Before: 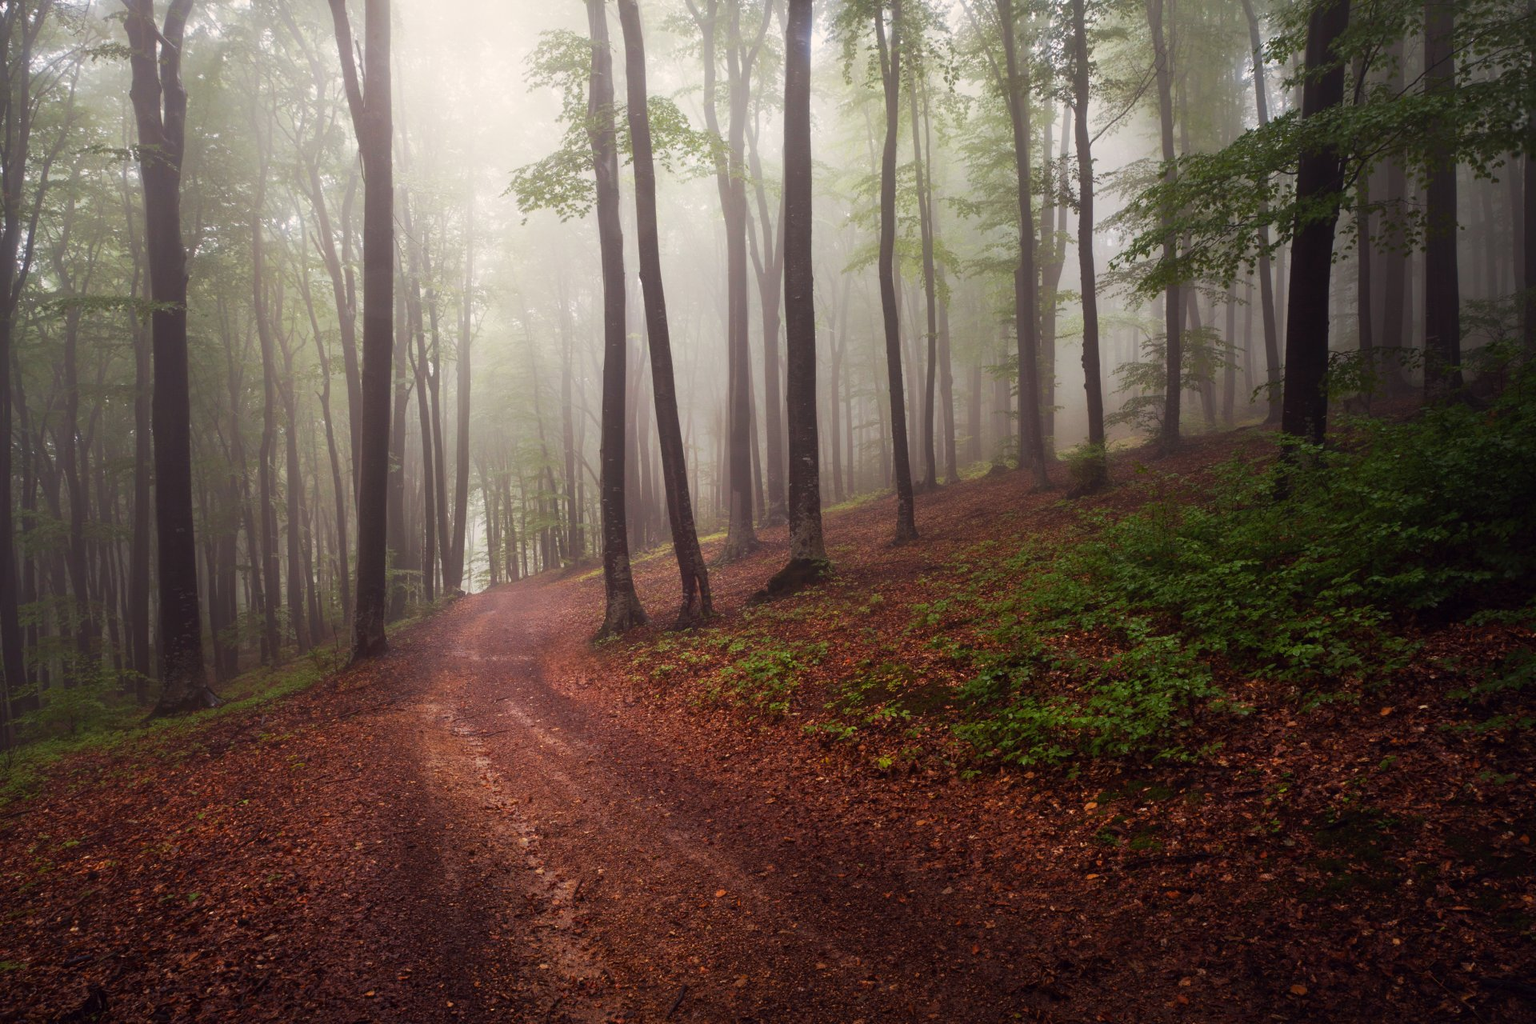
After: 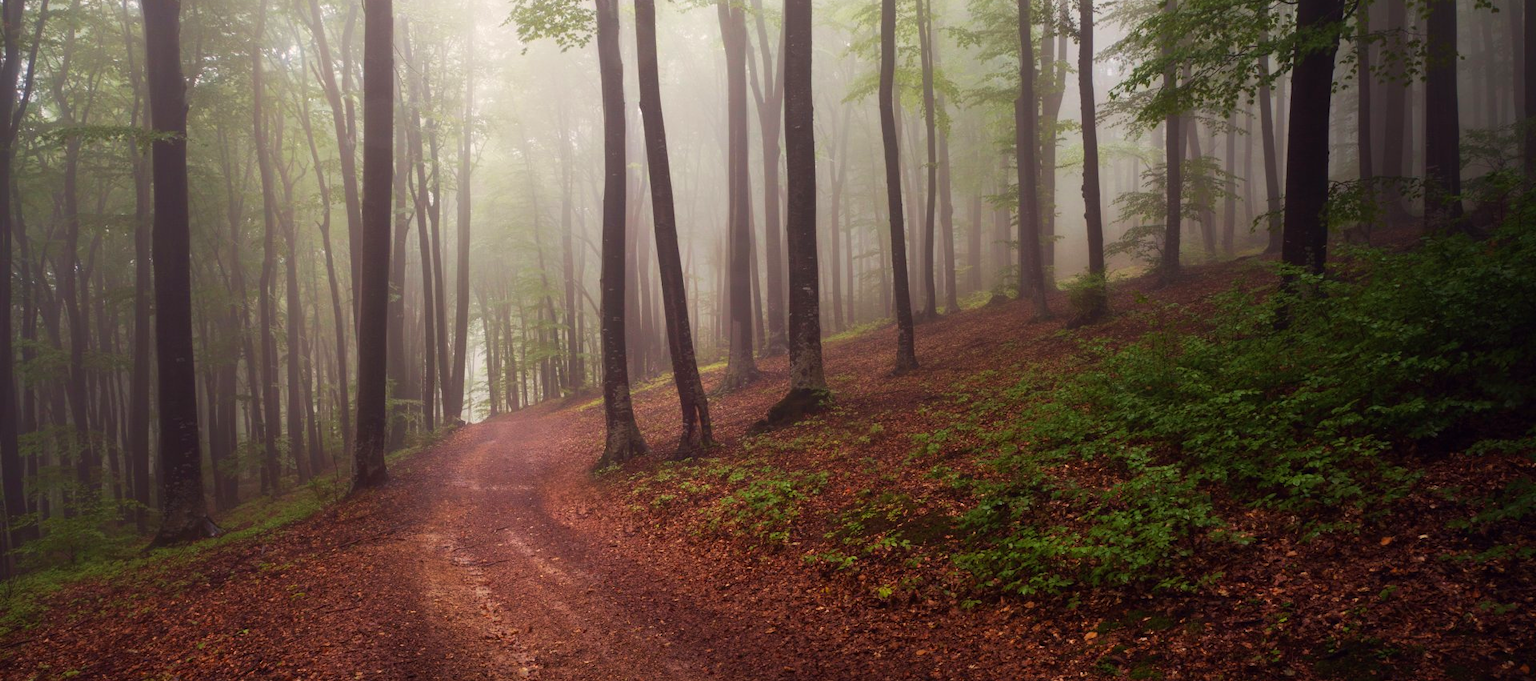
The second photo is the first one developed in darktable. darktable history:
crop: top 16.692%, bottom 16.698%
velvia: on, module defaults
